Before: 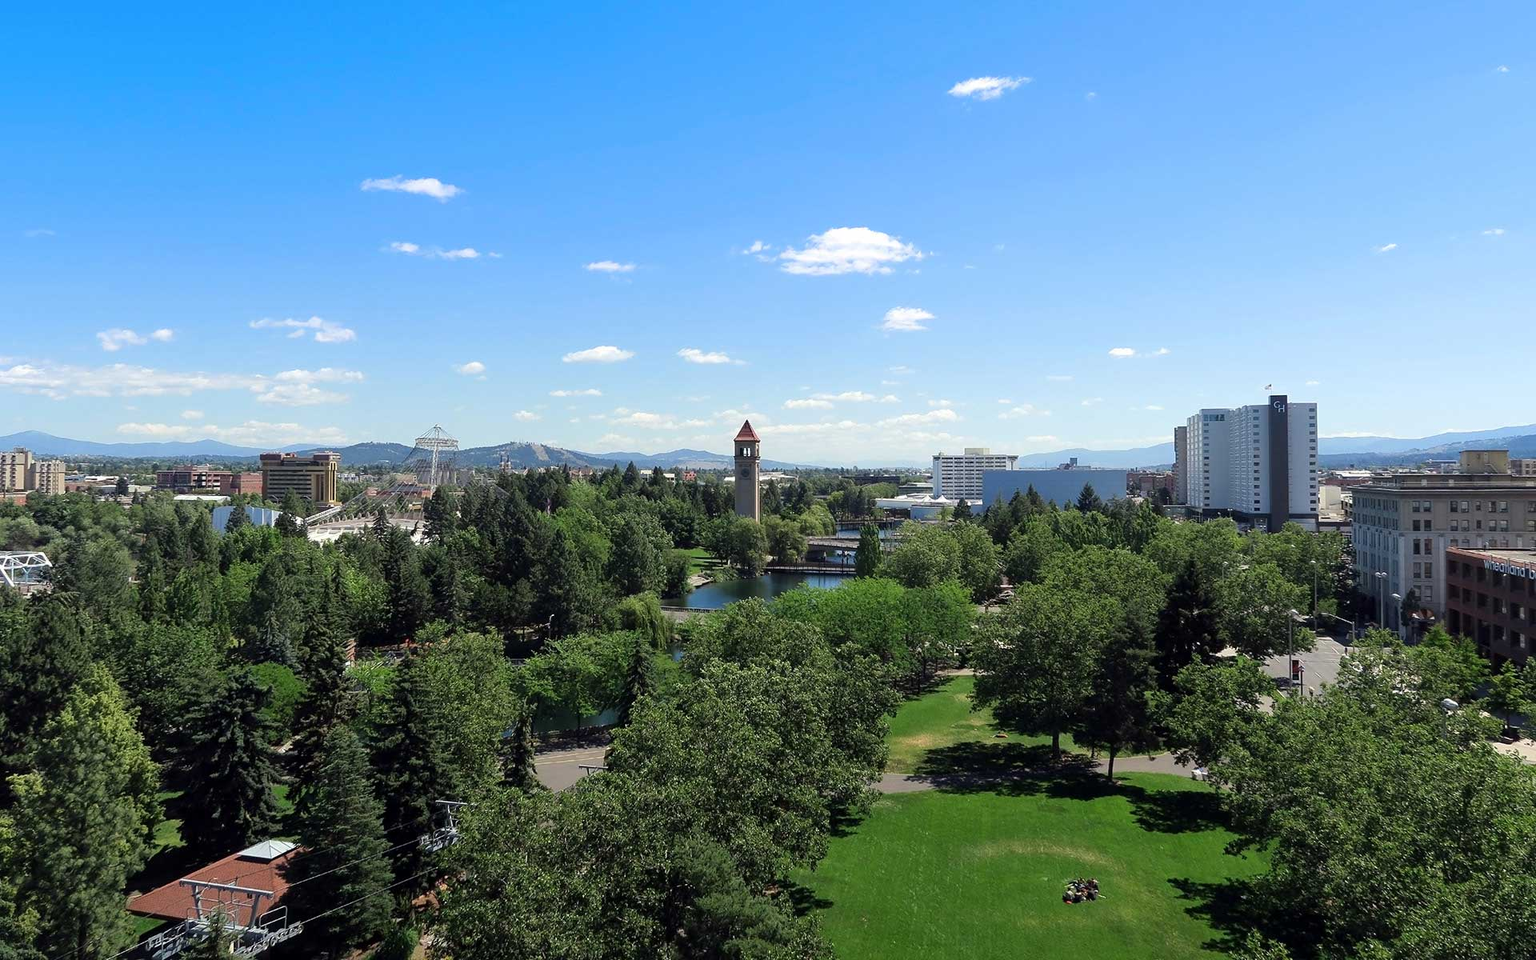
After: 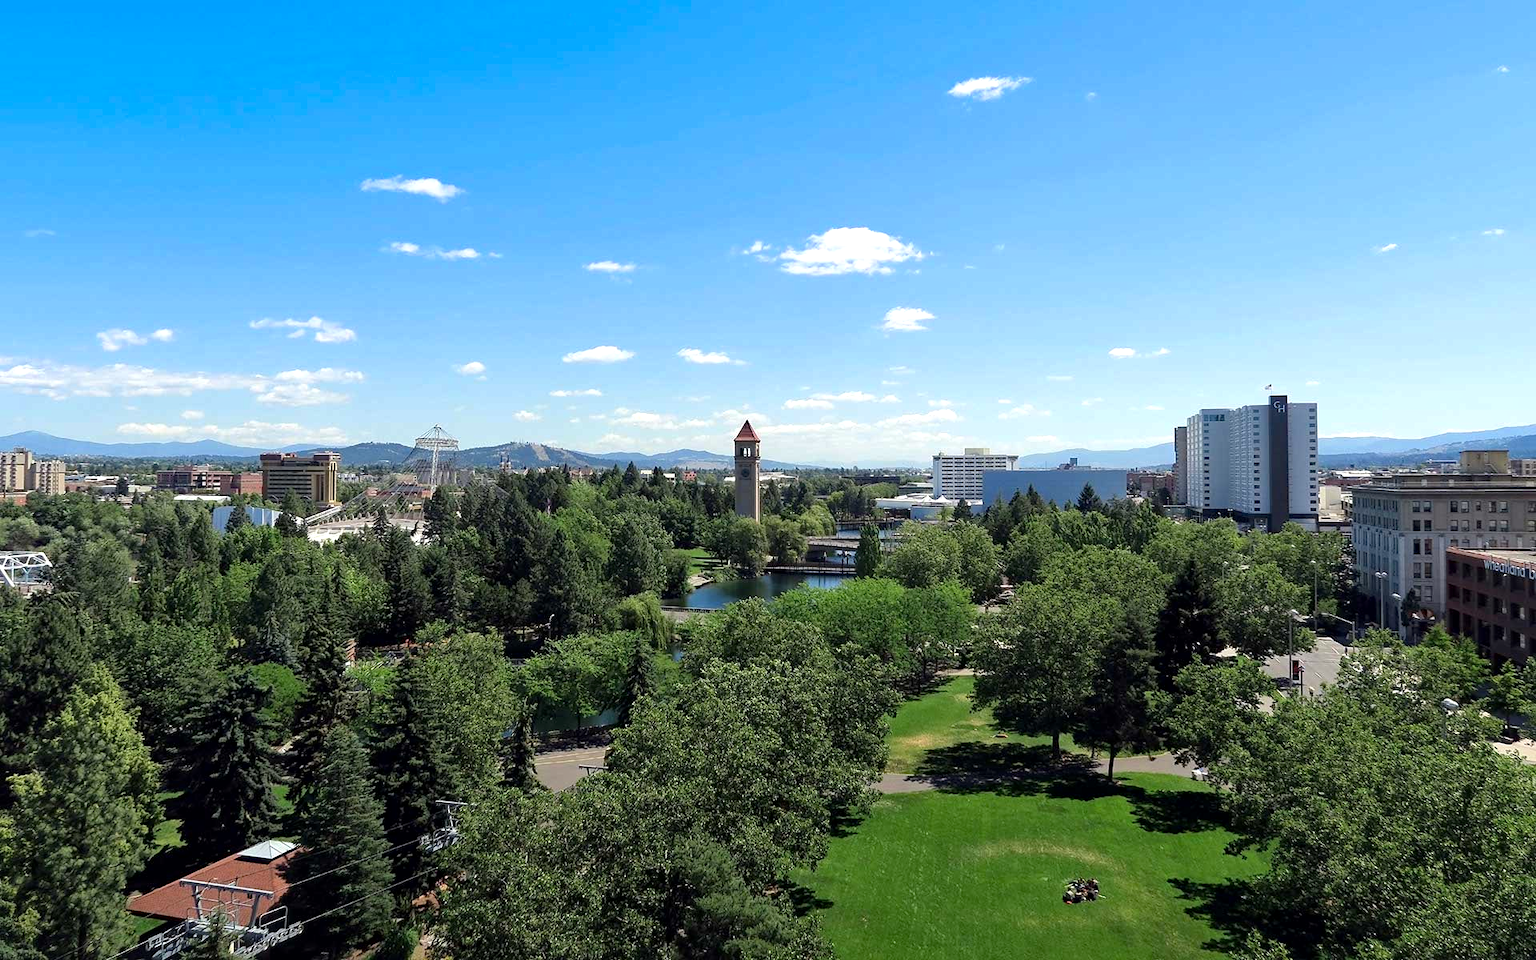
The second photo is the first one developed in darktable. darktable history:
local contrast: mode bilateral grid, contrast 20, coarseness 50, detail 120%, midtone range 0.2
haze removal: compatibility mode true, adaptive false
exposure: exposure 0.2 EV, compensate highlight preservation false
